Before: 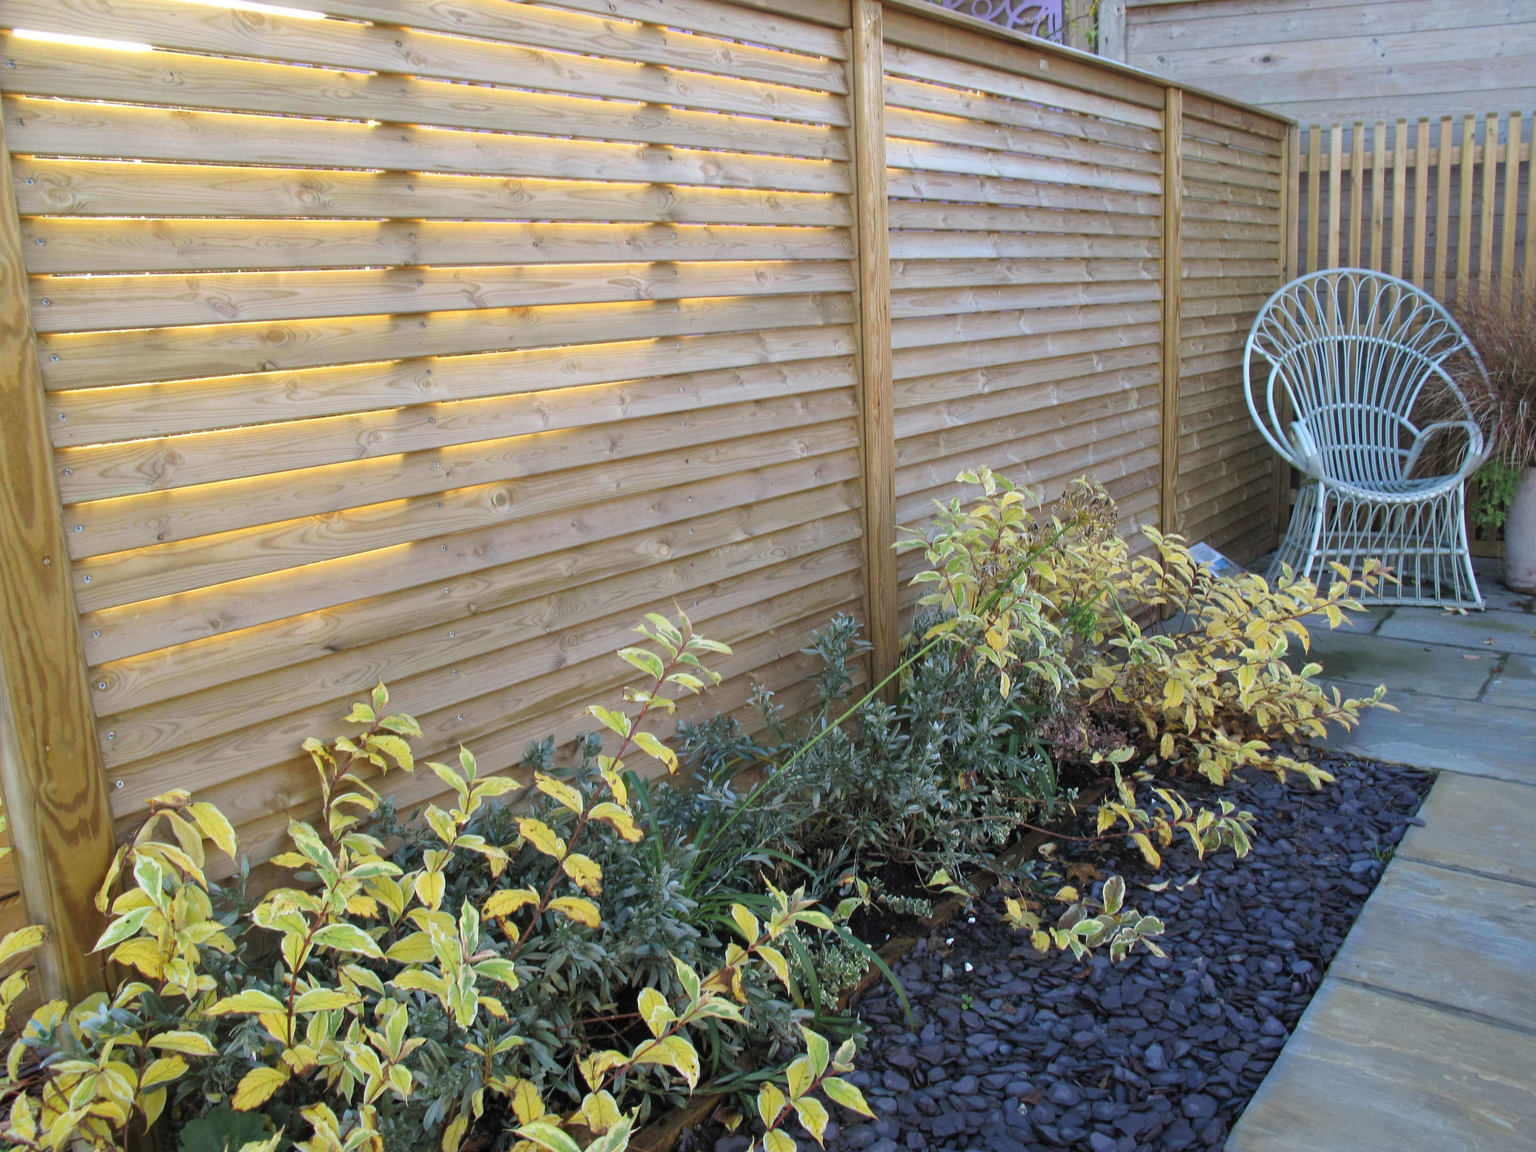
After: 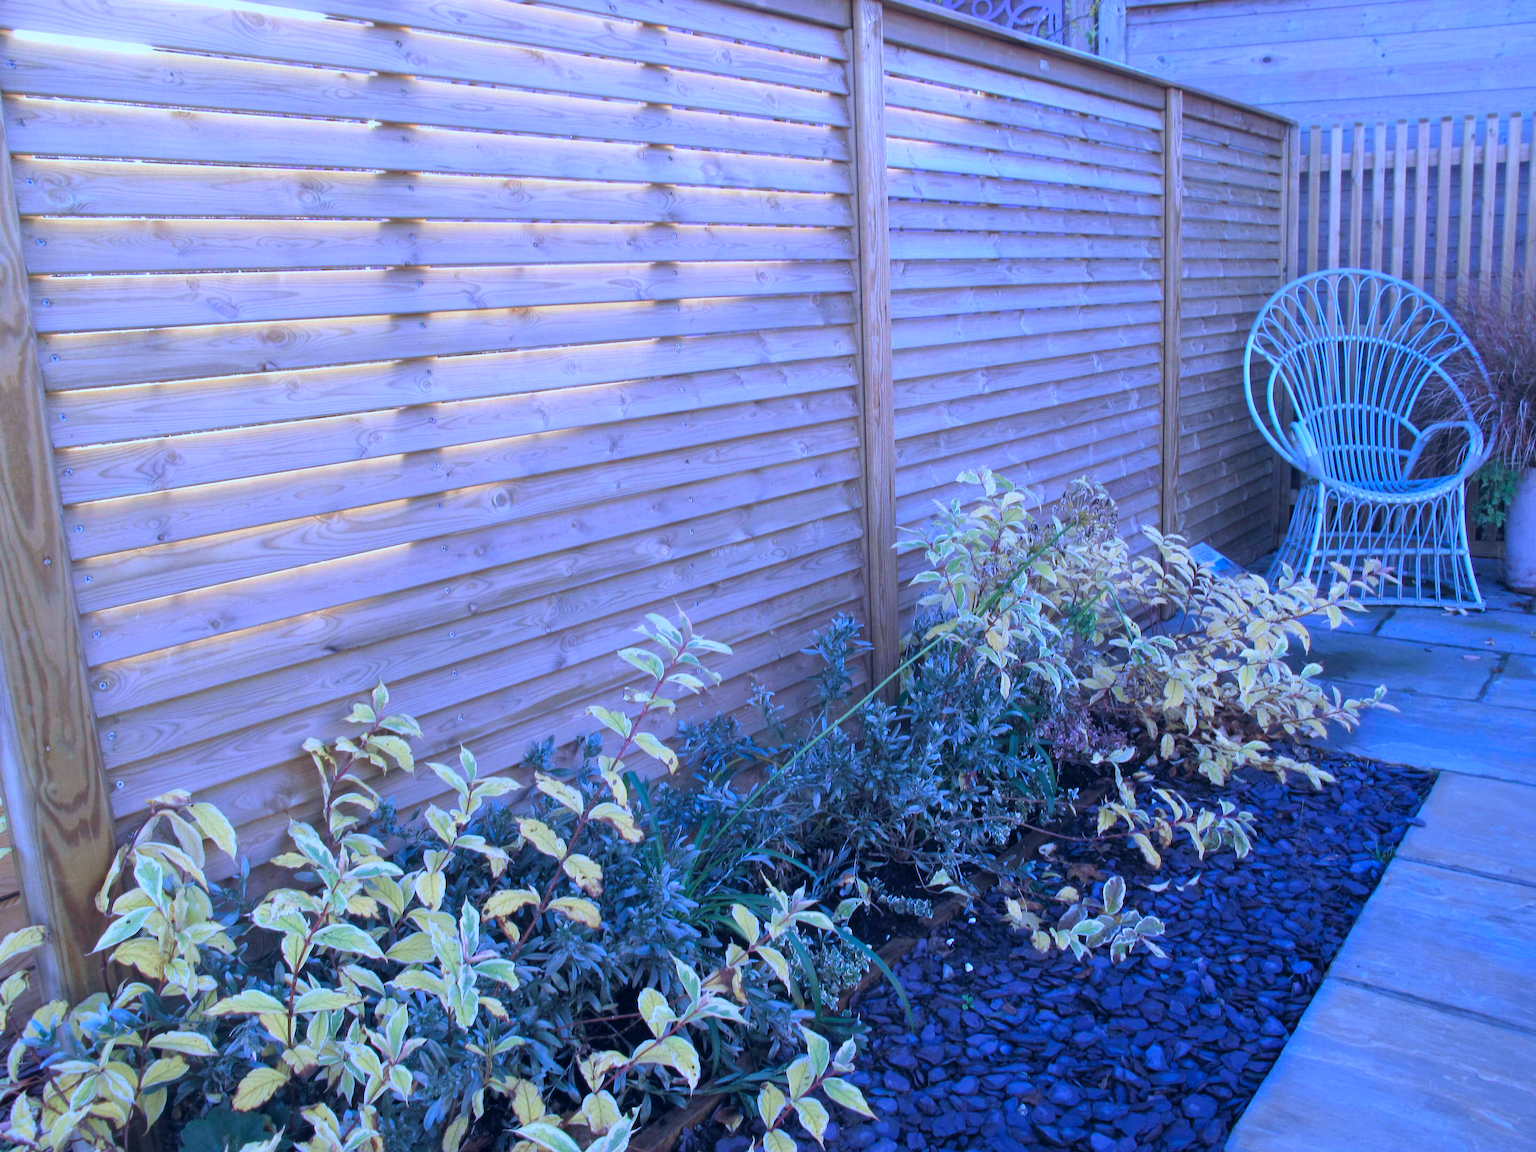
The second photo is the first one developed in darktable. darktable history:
color calibration: output R [1.063, -0.012, -0.003, 0], output B [-0.079, 0.047, 1, 0], illuminant custom, x 0.46, y 0.43, temperature 2642.66 K
color balance rgb: shadows lift › hue 87.51°, highlights gain › chroma 1.62%, highlights gain › hue 55.1°, global offset › chroma 0.06%, global offset › hue 253.66°, linear chroma grading › global chroma 0.5%
